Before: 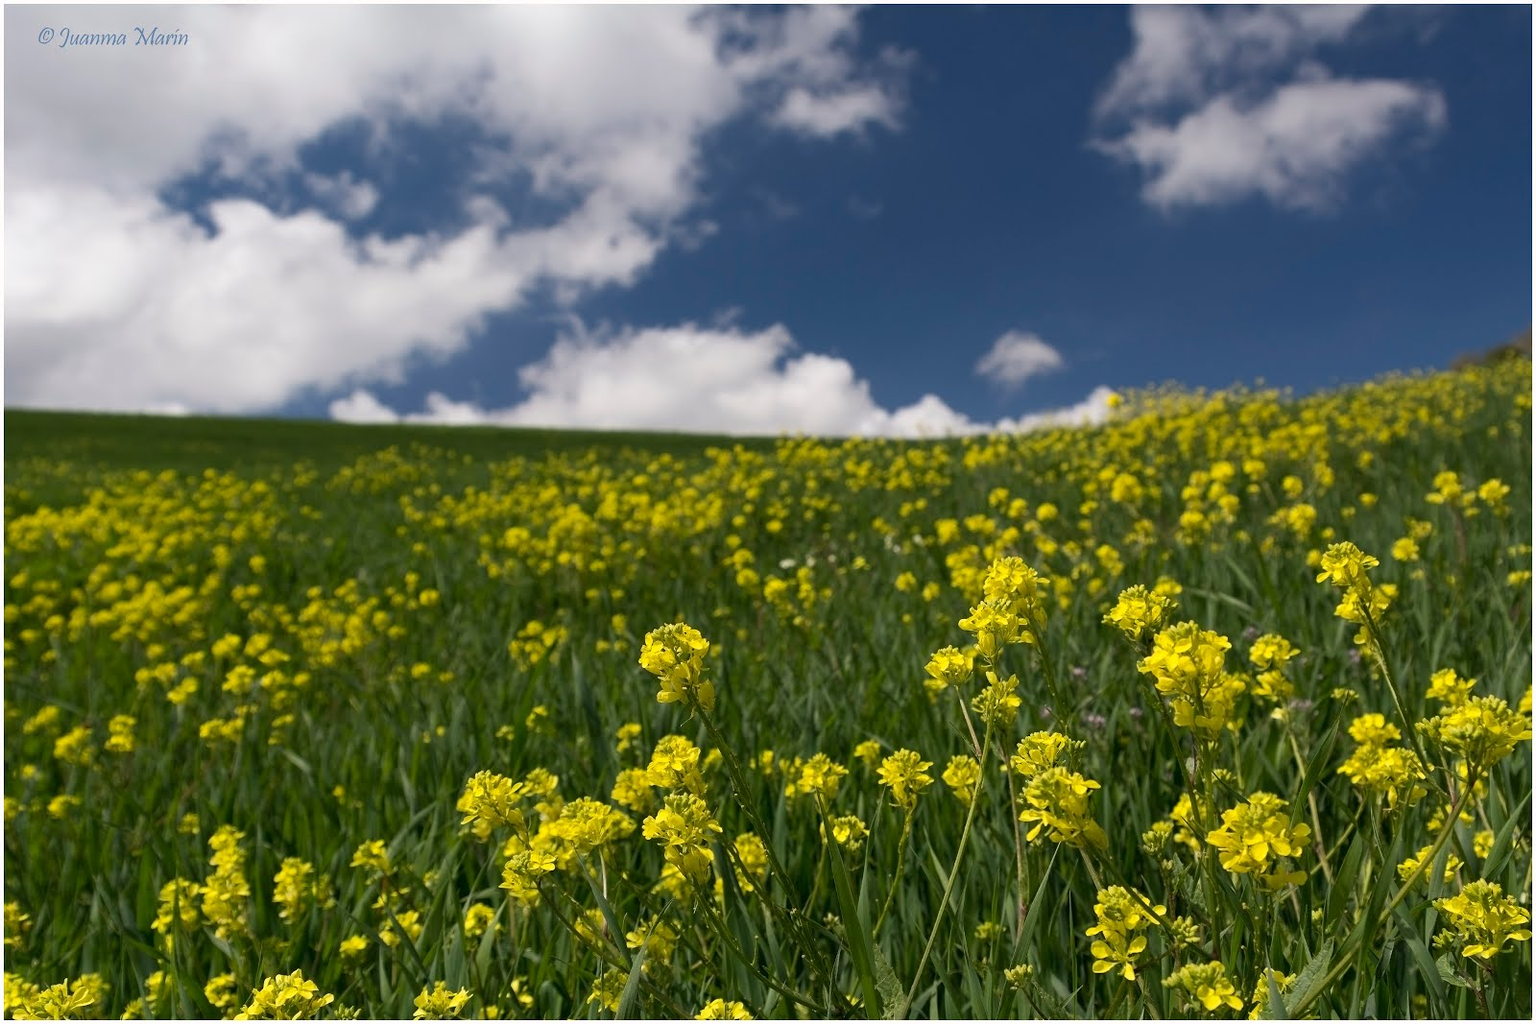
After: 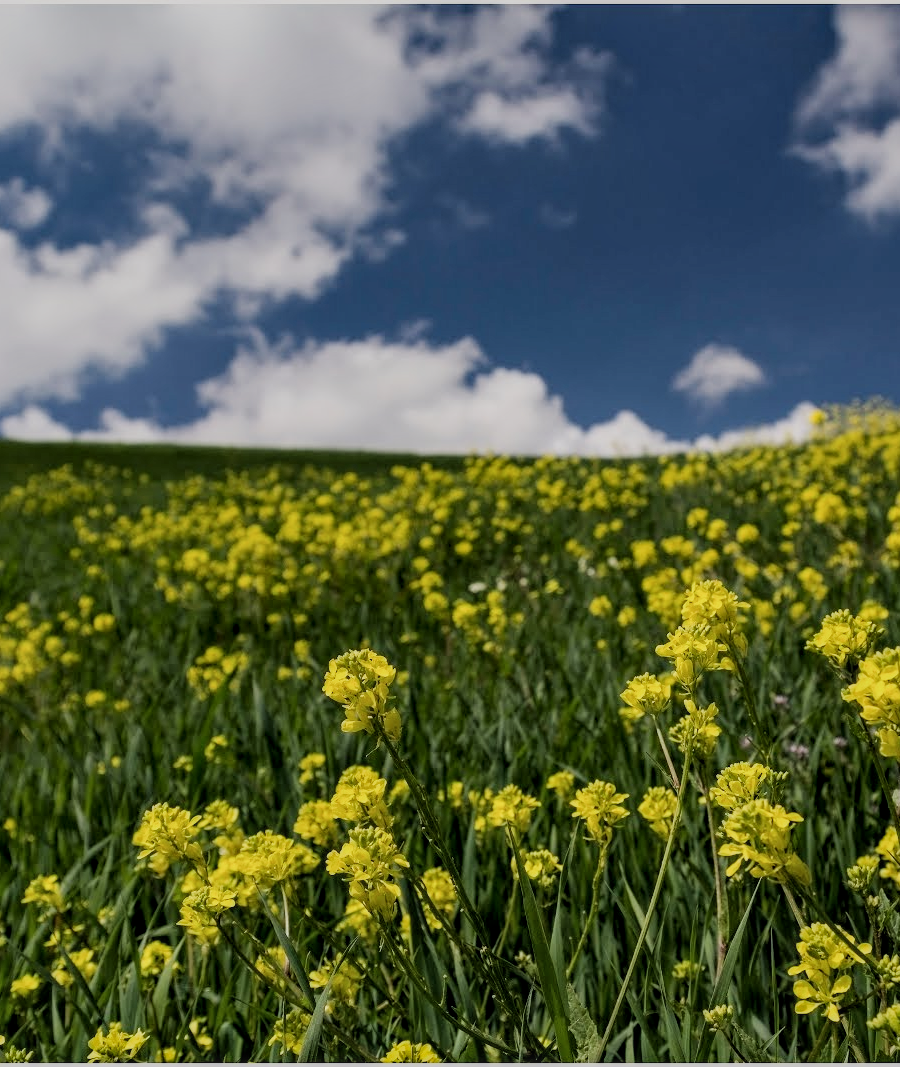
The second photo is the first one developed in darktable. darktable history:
filmic rgb: black relative exposure -6.98 EV, white relative exposure 5.63 EV, hardness 2.86
local contrast: on, module defaults
crop: left 21.496%, right 22.254%
contrast equalizer: octaves 7, y [[0.6 ×6], [0.55 ×6], [0 ×6], [0 ×6], [0 ×6]], mix 0.3
